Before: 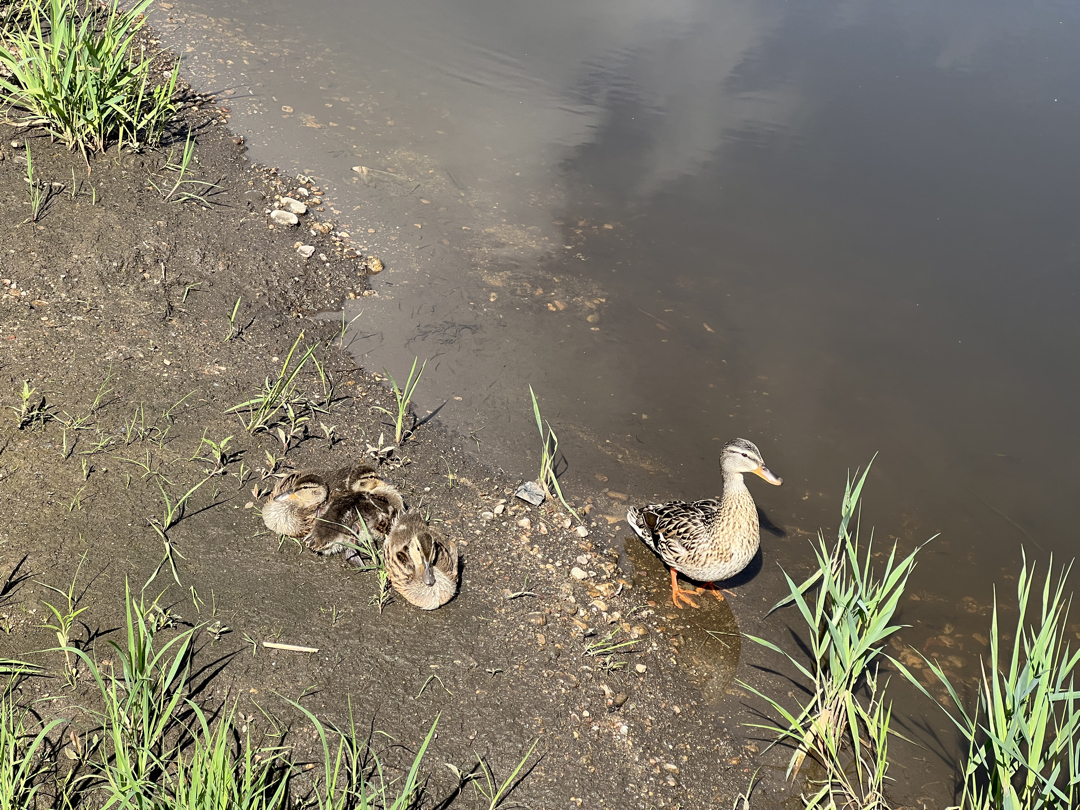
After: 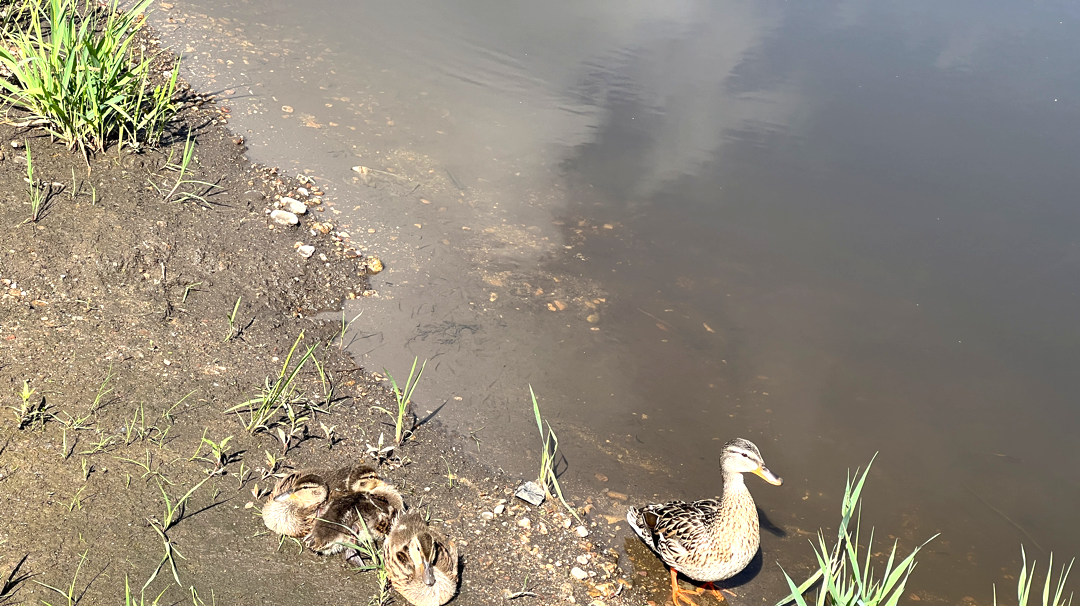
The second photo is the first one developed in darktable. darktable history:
crop: bottom 24.967%
exposure: black level correction 0, exposure 0.5 EV, compensate exposure bias true, compensate highlight preservation false
